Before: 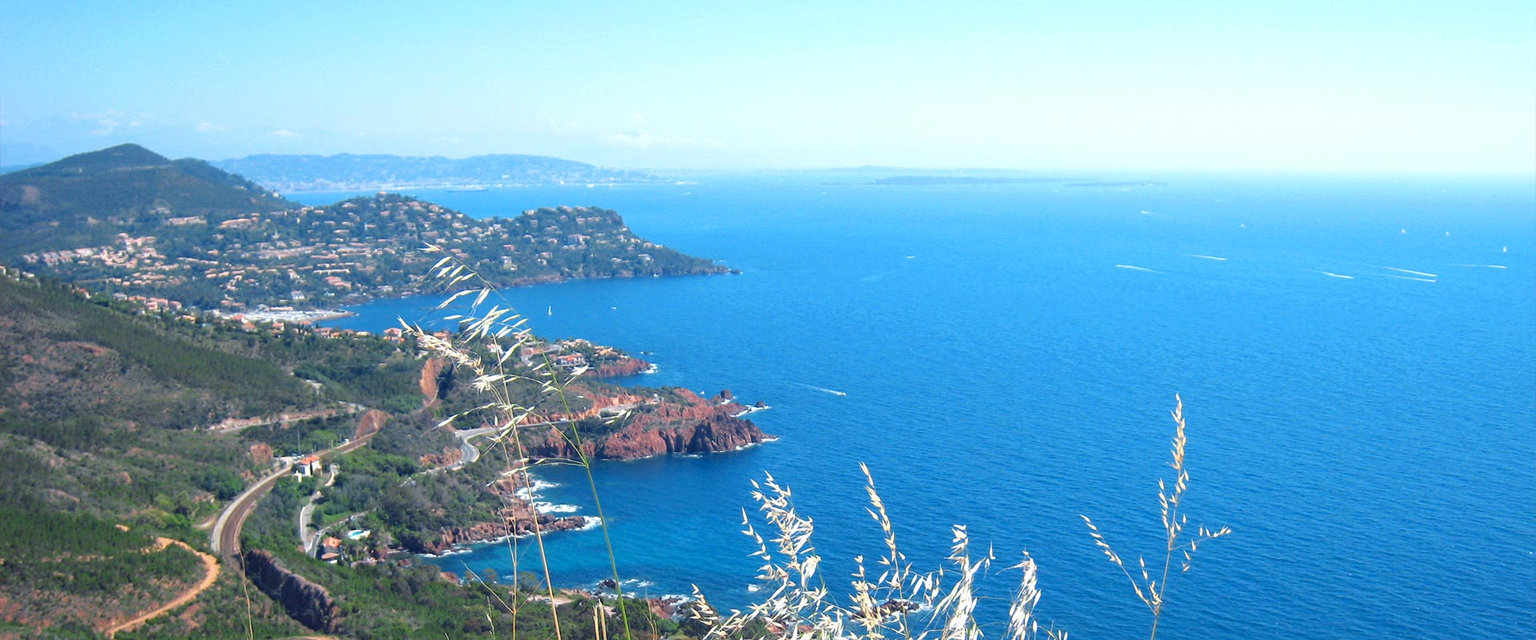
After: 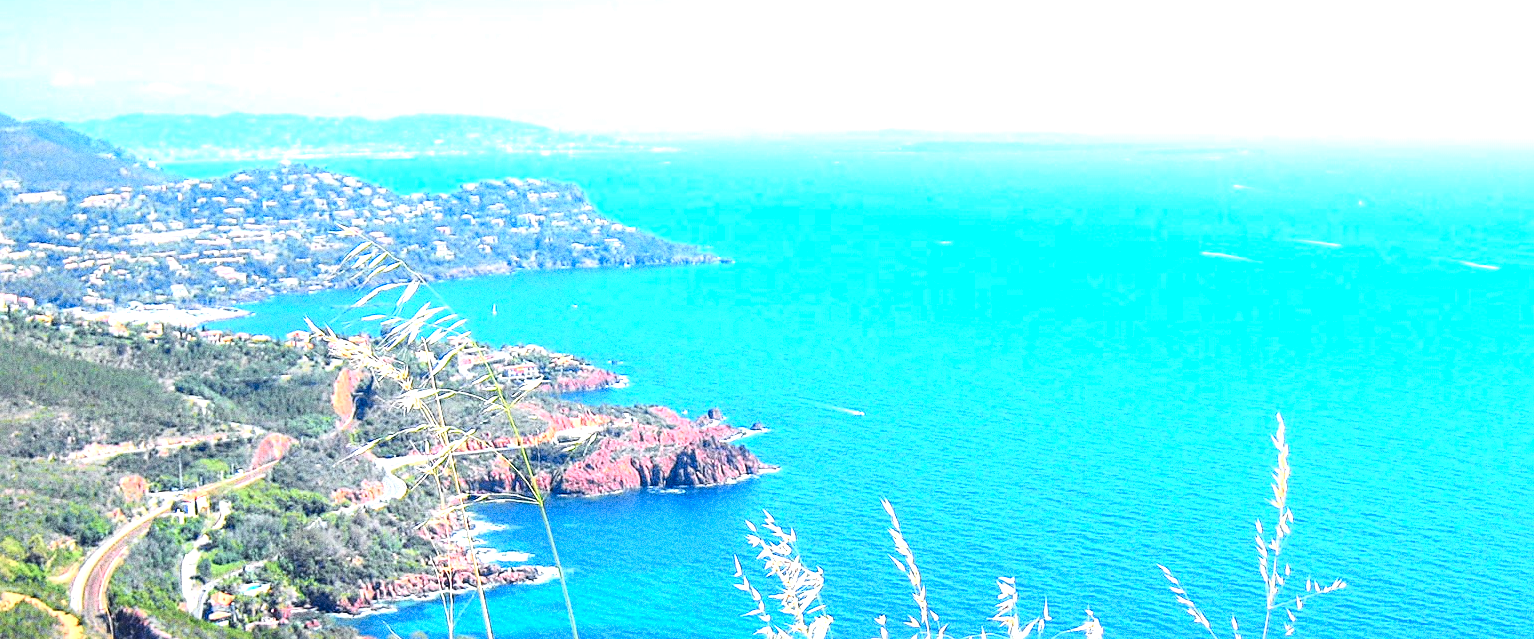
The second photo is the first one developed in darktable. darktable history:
local contrast: on, module defaults
sharpen: on, module defaults
grain: coarseness 0.09 ISO, strength 40%
crop and rotate: left 10.071%, top 10.071%, right 10.02%, bottom 10.02%
tone curve: curves: ch0 [(0, 0.012) (0.037, 0.03) (0.123, 0.092) (0.19, 0.157) (0.269, 0.27) (0.48, 0.57) (0.595, 0.695) (0.718, 0.823) (0.855, 0.913) (1, 0.982)]; ch1 [(0, 0) (0.243, 0.245) (0.422, 0.415) (0.493, 0.495) (0.508, 0.506) (0.536, 0.542) (0.569, 0.611) (0.611, 0.662) (0.769, 0.807) (1, 1)]; ch2 [(0, 0) (0.249, 0.216) (0.349, 0.321) (0.424, 0.442) (0.476, 0.483) (0.498, 0.499) (0.517, 0.519) (0.532, 0.56) (0.569, 0.624) (0.614, 0.667) (0.706, 0.757) (0.808, 0.809) (0.991, 0.968)], color space Lab, independent channels, preserve colors none
levels: levels [0, 0.474, 0.947]
exposure: black level correction 0, exposure 1.1 EV, compensate exposure bias true, compensate highlight preservation false
